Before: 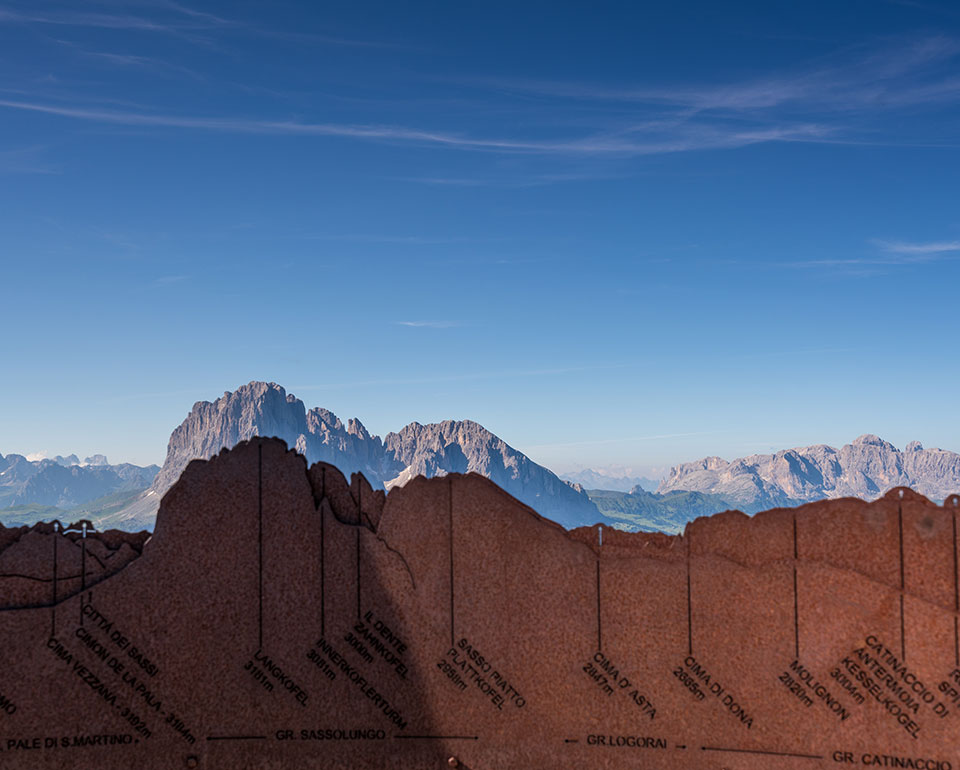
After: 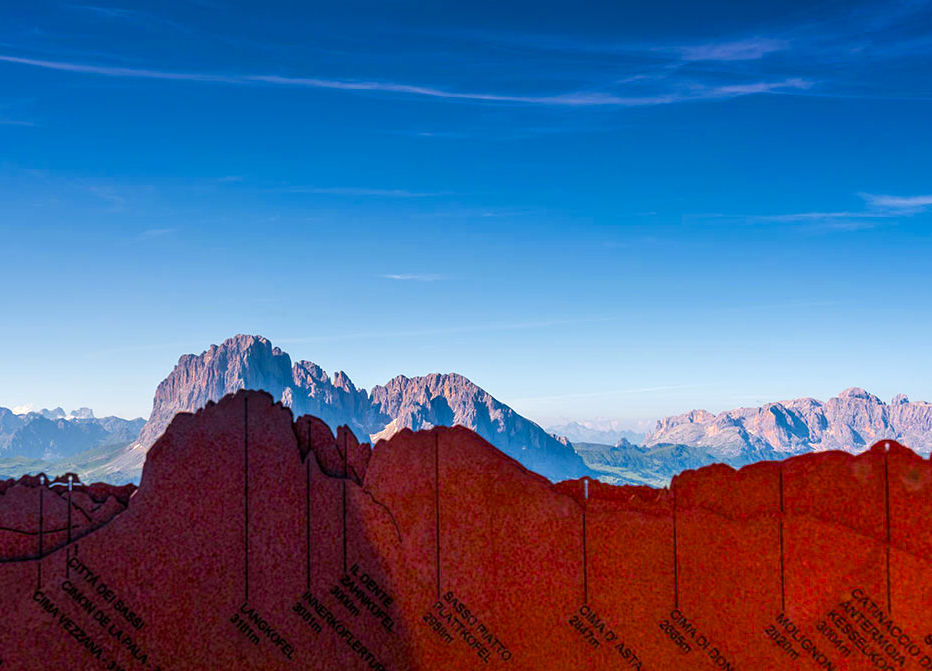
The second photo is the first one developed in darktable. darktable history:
color balance rgb: linear chroma grading › shadows 10%, linear chroma grading › highlights 10%, linear chroma grading › global chroma 15%, linear chroma grading › mid-tones 15%, perceptual saturation grading › global saturation 40%, perceptual saturation grading › highlights -25%, perceptual saturation grading › mid-tones 35%, perceptual saturation grading › shadows 35%, perceptual brilliance grading › global brilliance 11.29%, global vibrance 11.29%
crop: left 1.507%, top 6.147%, right 1.379%, bottom 6.637%
color zones: curves: ch0 [(0, 0.48) (0.209, 0.398) (0.305, 0.332) (0.429, 0.493) (0.571, 0.5) (0.714, 0.5) (0.857, 0.5) (1, 0.48)]; ch1 [(0, 0.633) (0.143, 0.586) (0.286, 0.489) (0.429, 0.448) (0.571, 0.31) (0.714, 0.335) (0.857, 0.492) (1, 0.633)]; ch2 [(0, 0.448) (0.143, 0.498) (0.286, 0.5) (0.429, 0.5) (0.571, 0.5) (0.714, 0.5) (0.857, 0.5) (1, 0.448)]
